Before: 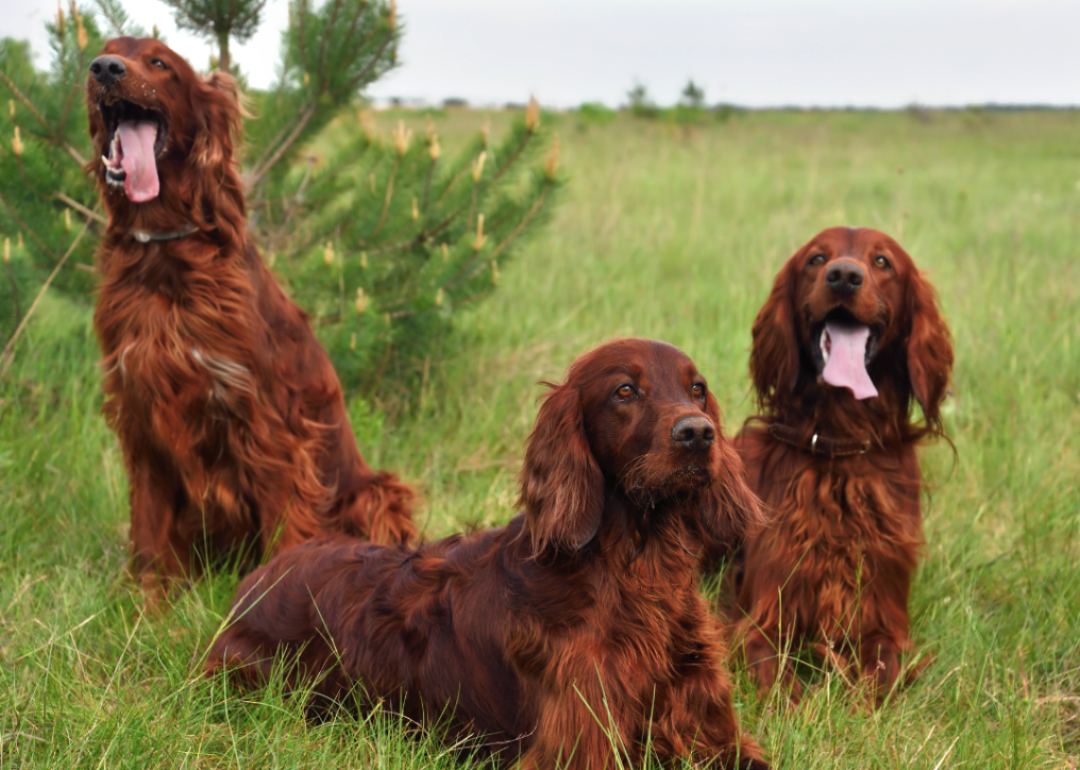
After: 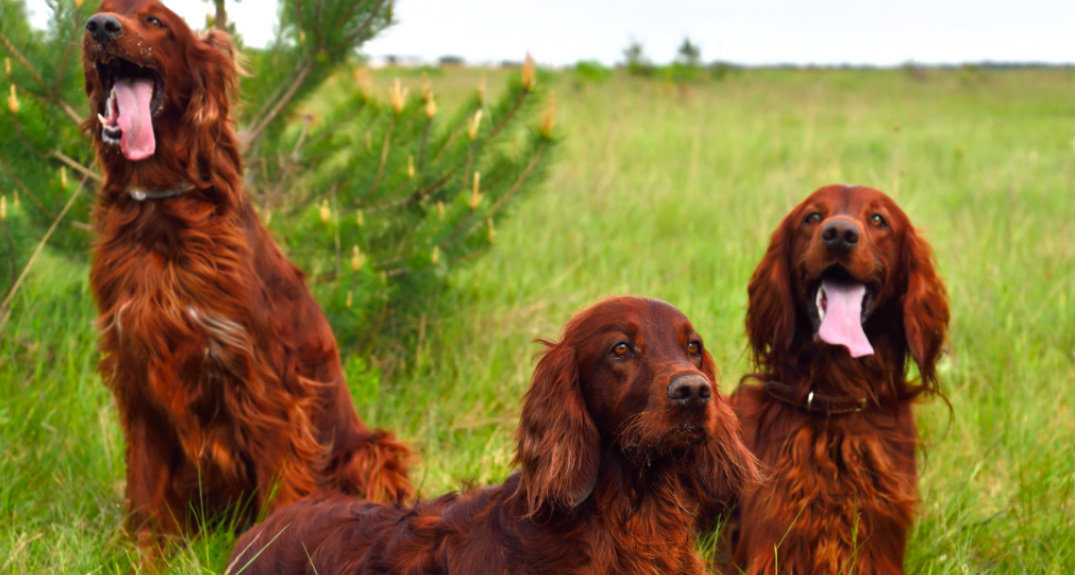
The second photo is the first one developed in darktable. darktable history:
color balance: lift [1, 1.001, 0.999, 1.001], gamma [1, 1.004, 1.007, 0.993], gain [1, 0.991, 0.987, 1.013], contrast 7.5%, contrast fulcrum 10%, output saturation 115%
crop: left 0.387%, top 5.469%, bottom 19.809%
